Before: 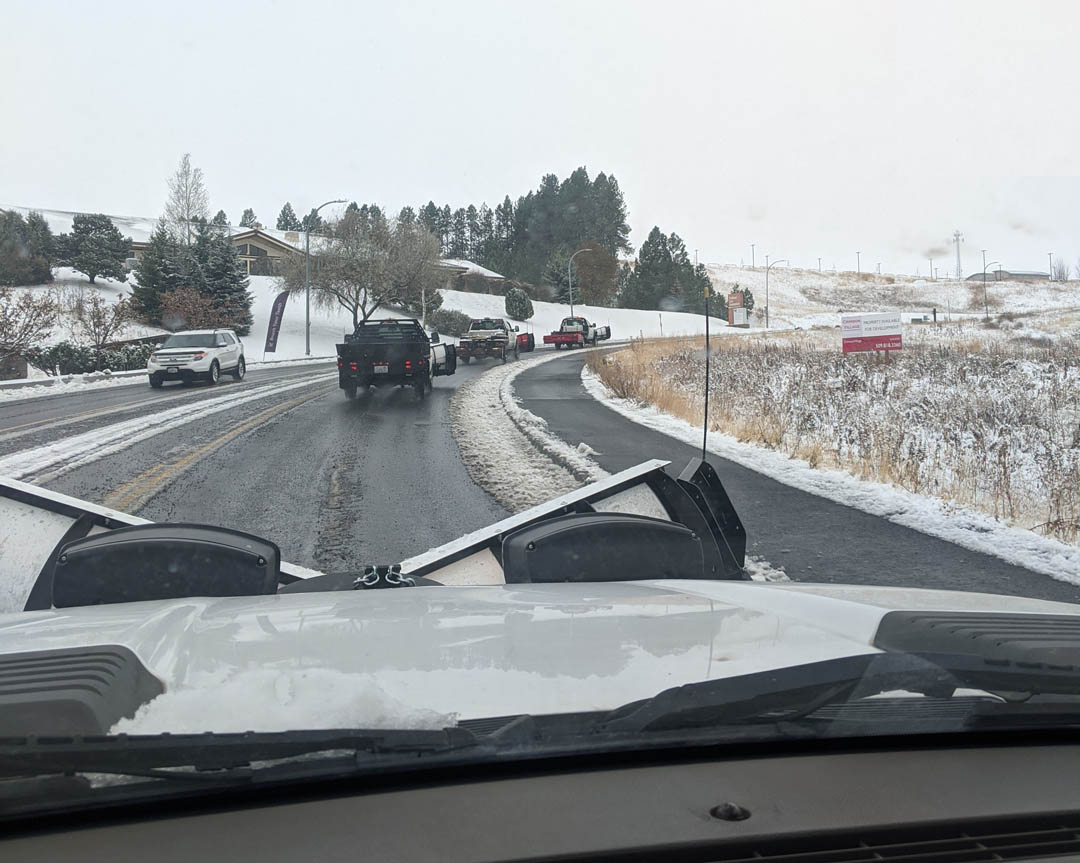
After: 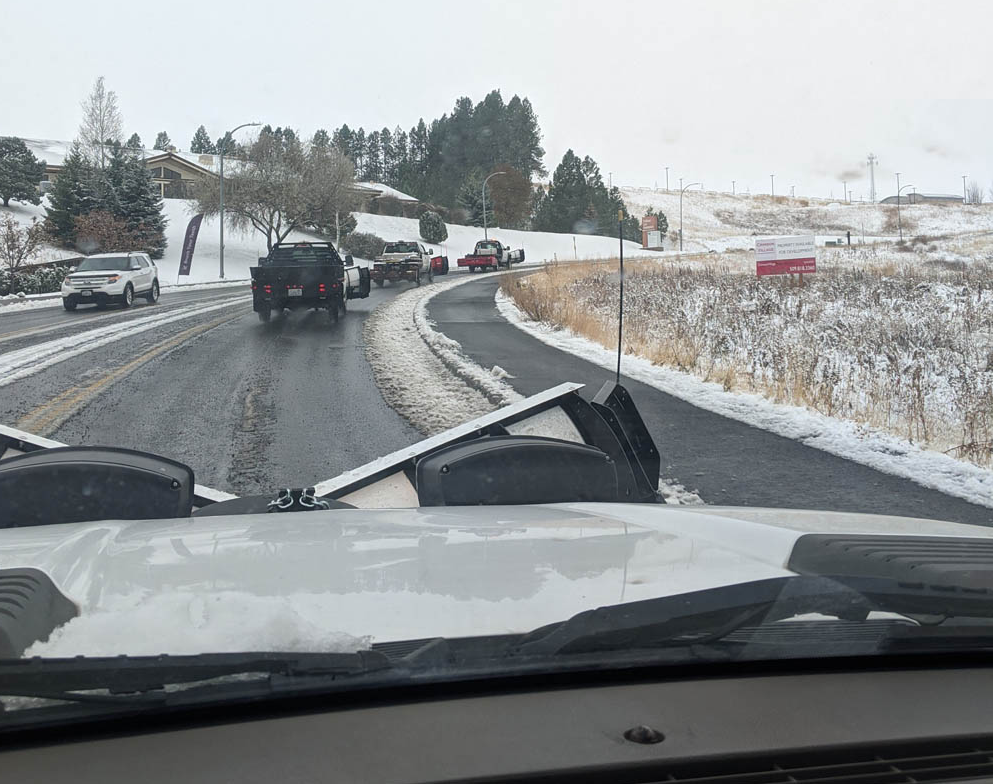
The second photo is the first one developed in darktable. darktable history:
crop and rotate: left 8.045%, top 9.101%
exposure: compensate highlight preservation false
